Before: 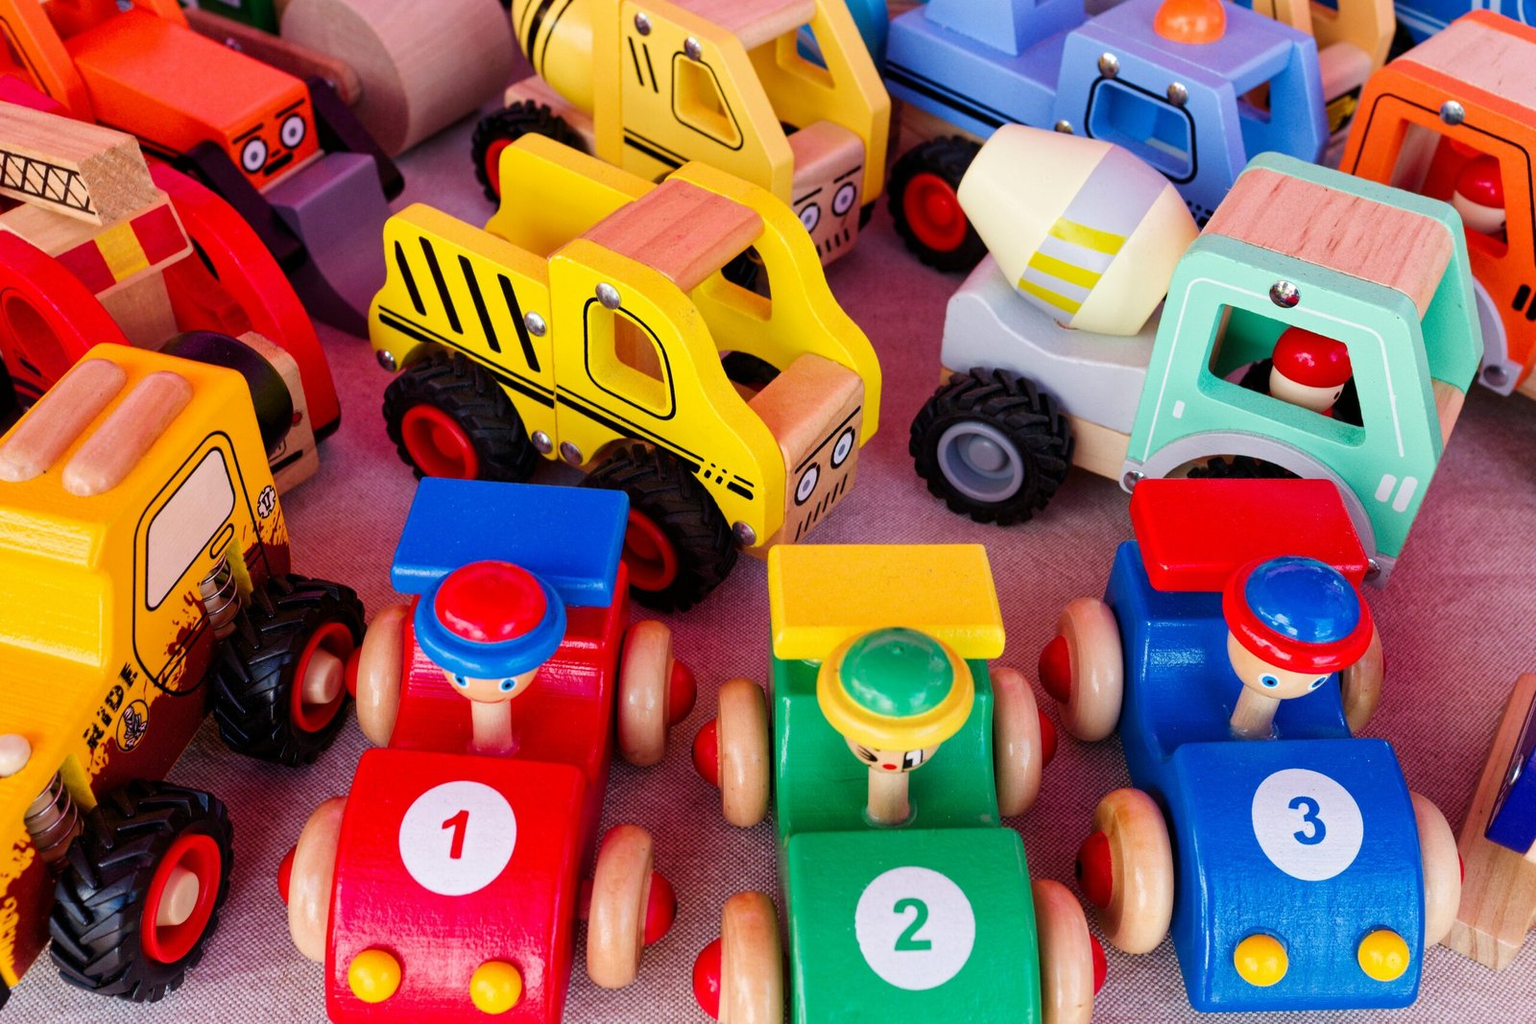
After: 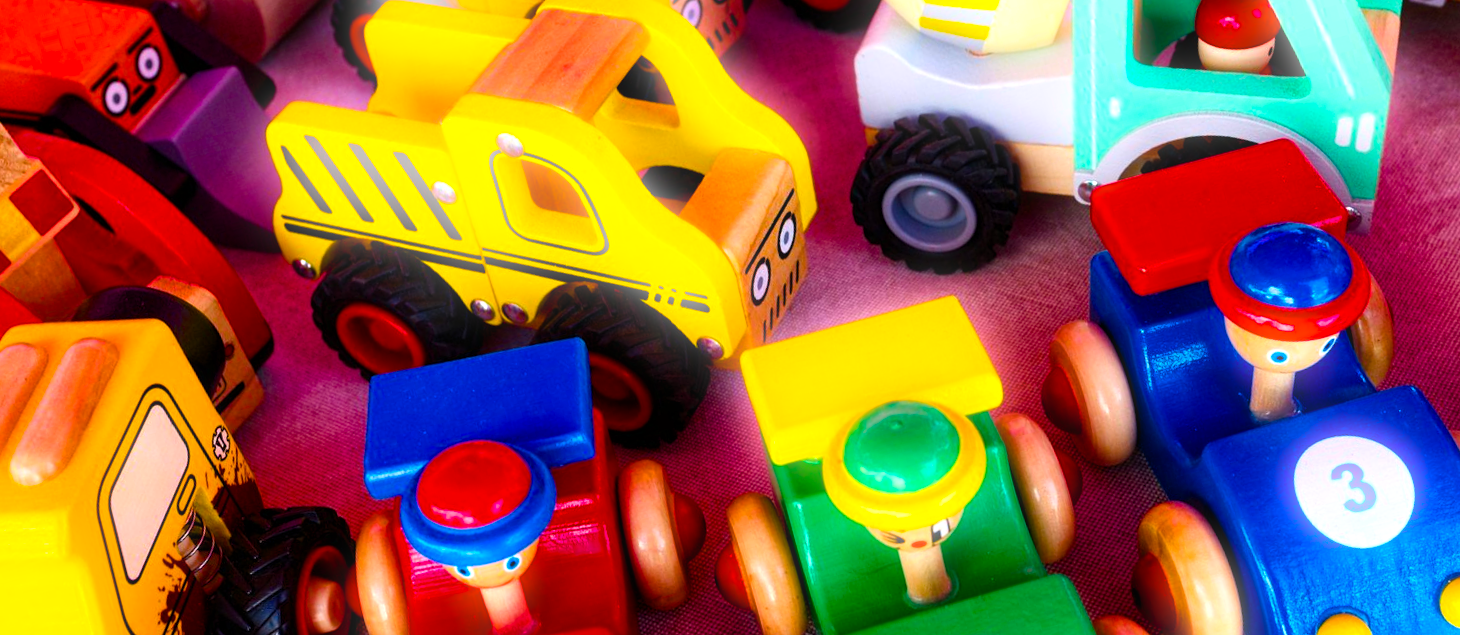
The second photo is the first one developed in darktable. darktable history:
crop and rotate: top 5.609%, bottom 5.609%
color balance rgb: linear chroma grading › global chroma 9%, perceptual saturation grading › global saturation 36%, perceptual saturation grading › shadows 35%, perceptual brilliance grading › global brilliance 15%, perceptual brilliance grading › shadows -35%, global vibrance 15%
rotate and perspective: rotation -14.8°, crop left 0.1, crop right 0.903, crop top 0.25, crop bottom 0.748
bloom: size 5%, threshold 95%, strength 15%
white balance: emerald 1
